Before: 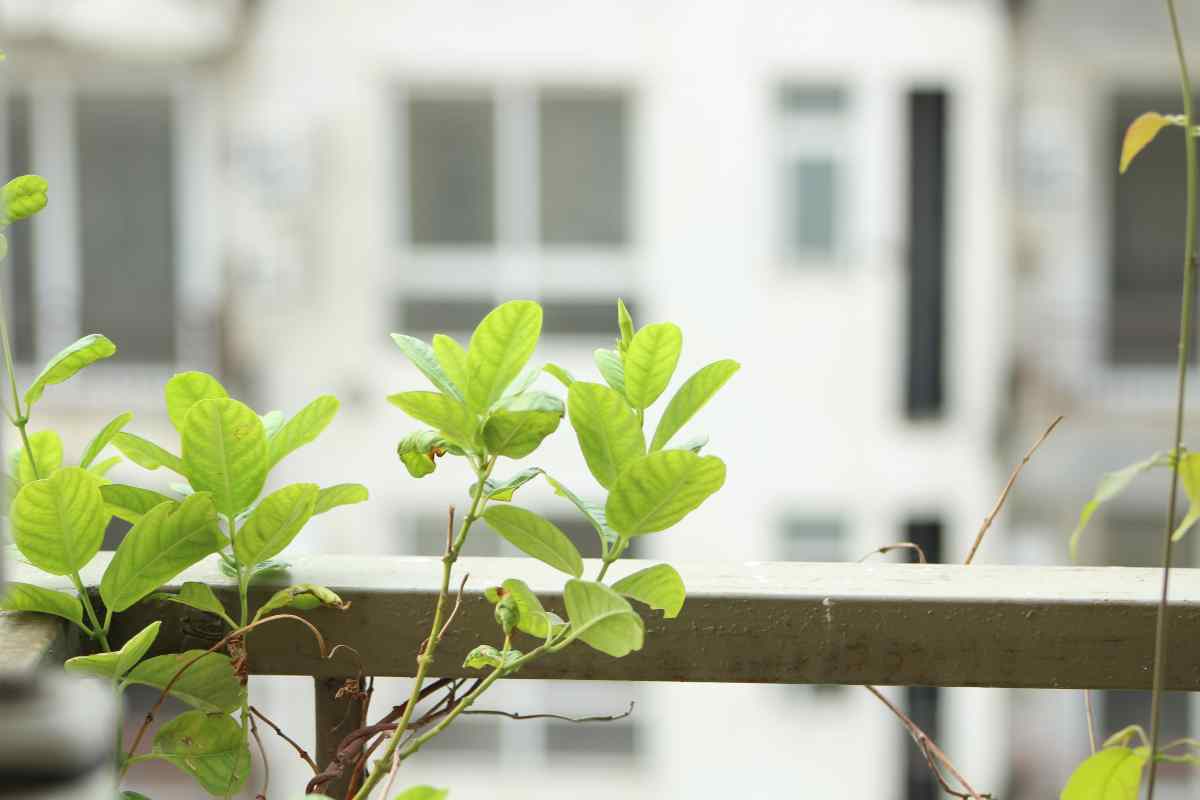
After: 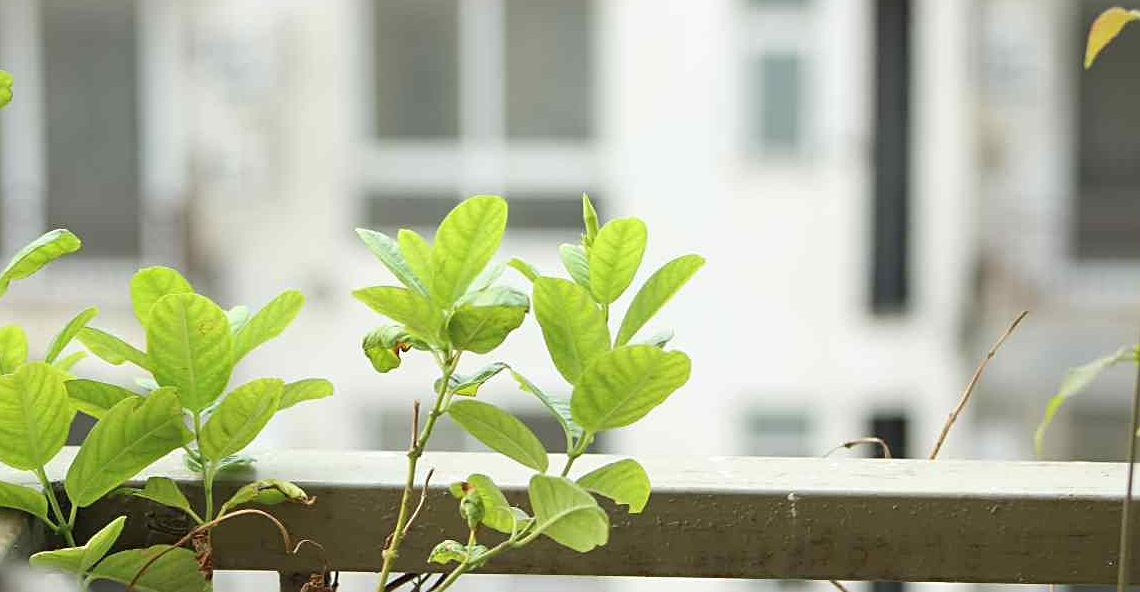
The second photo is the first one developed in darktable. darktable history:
crop and rotate: left 2.991%, top 13.302%, right 1.981%, bottom 12.636%
sharpen: on, module defaults
